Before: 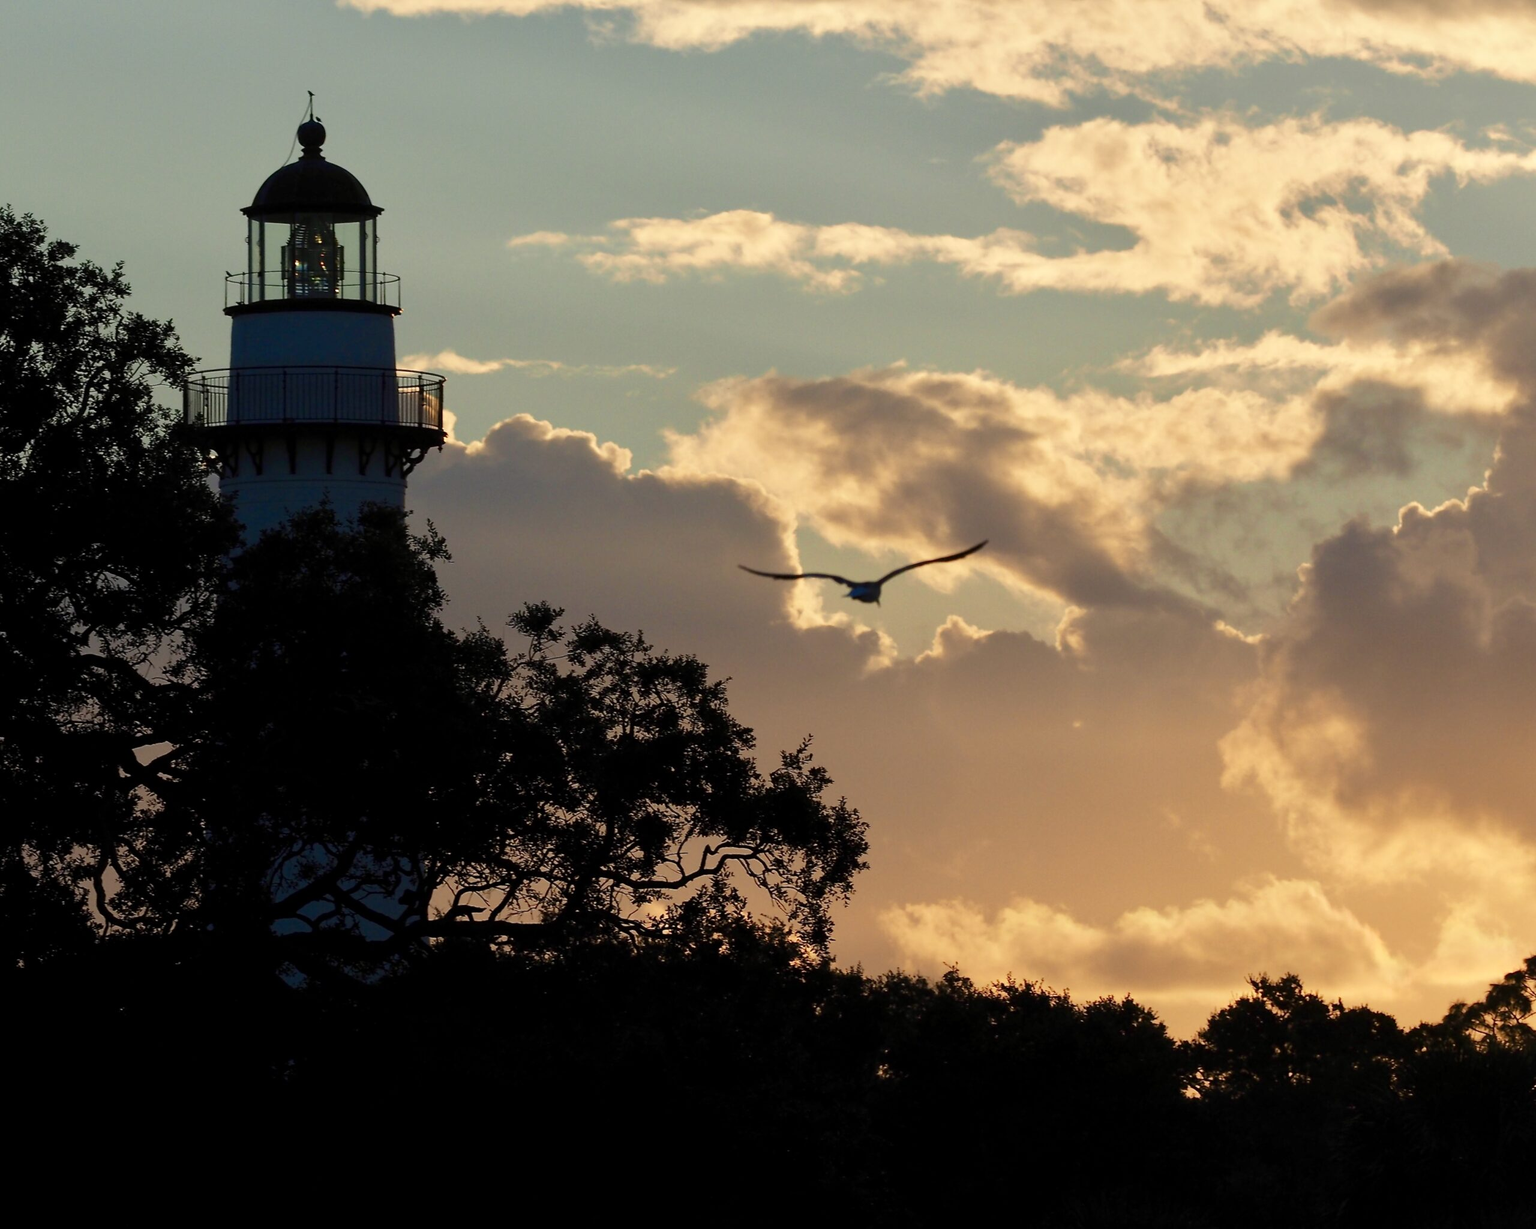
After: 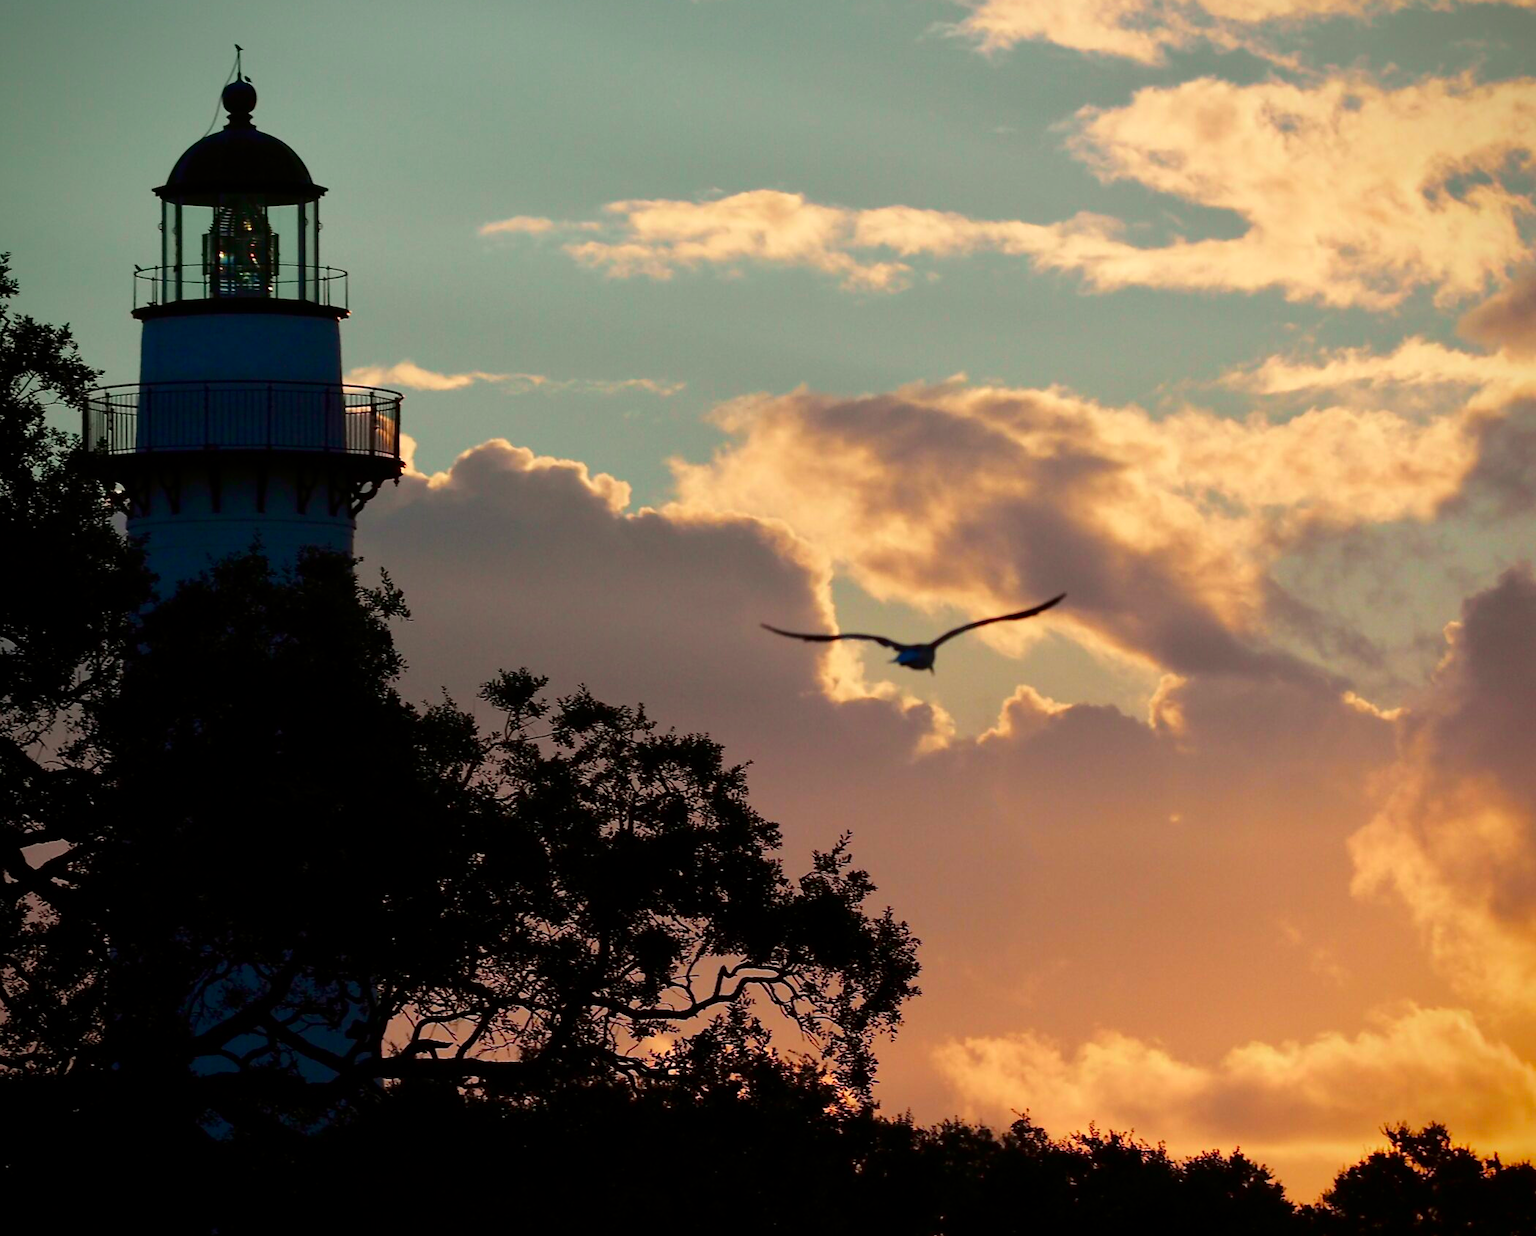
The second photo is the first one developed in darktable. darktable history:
crop and rotate: left 7.55%, top 4.448%, right 10.591%, bottom 13.165%
tone curve: curves: ch0 [(0, 0) (0.059, 0.027) (0.162, 0.125) (0.304, 0.279) (0.547, 0.532) (0.828, 0.815) (1, 0.983)]; ch1 [(0, 0) (0.23, 0.166) (0.34, 0.308) (0.371, 0.337) (0.429, 0.411) (0.477, 0.462) (0.499, 0.498) (0.529, 0.537) (0.559, 0.582) (0.743, 0.798) (1, 1)]; ch2 [(0, 0) (0.431, 0.414) (0.498, 0.503) (0.524, 0.528) (0.568, 0.546) (0.6, 0.597) (0.634, 0.645) (0.728, 0.742) (1, 1)], color space Lab, independent channels, preserve colors none
vignetting: fall-off radius 61.25%, saturation 0.387, dithering 16-bit output, unbound false
